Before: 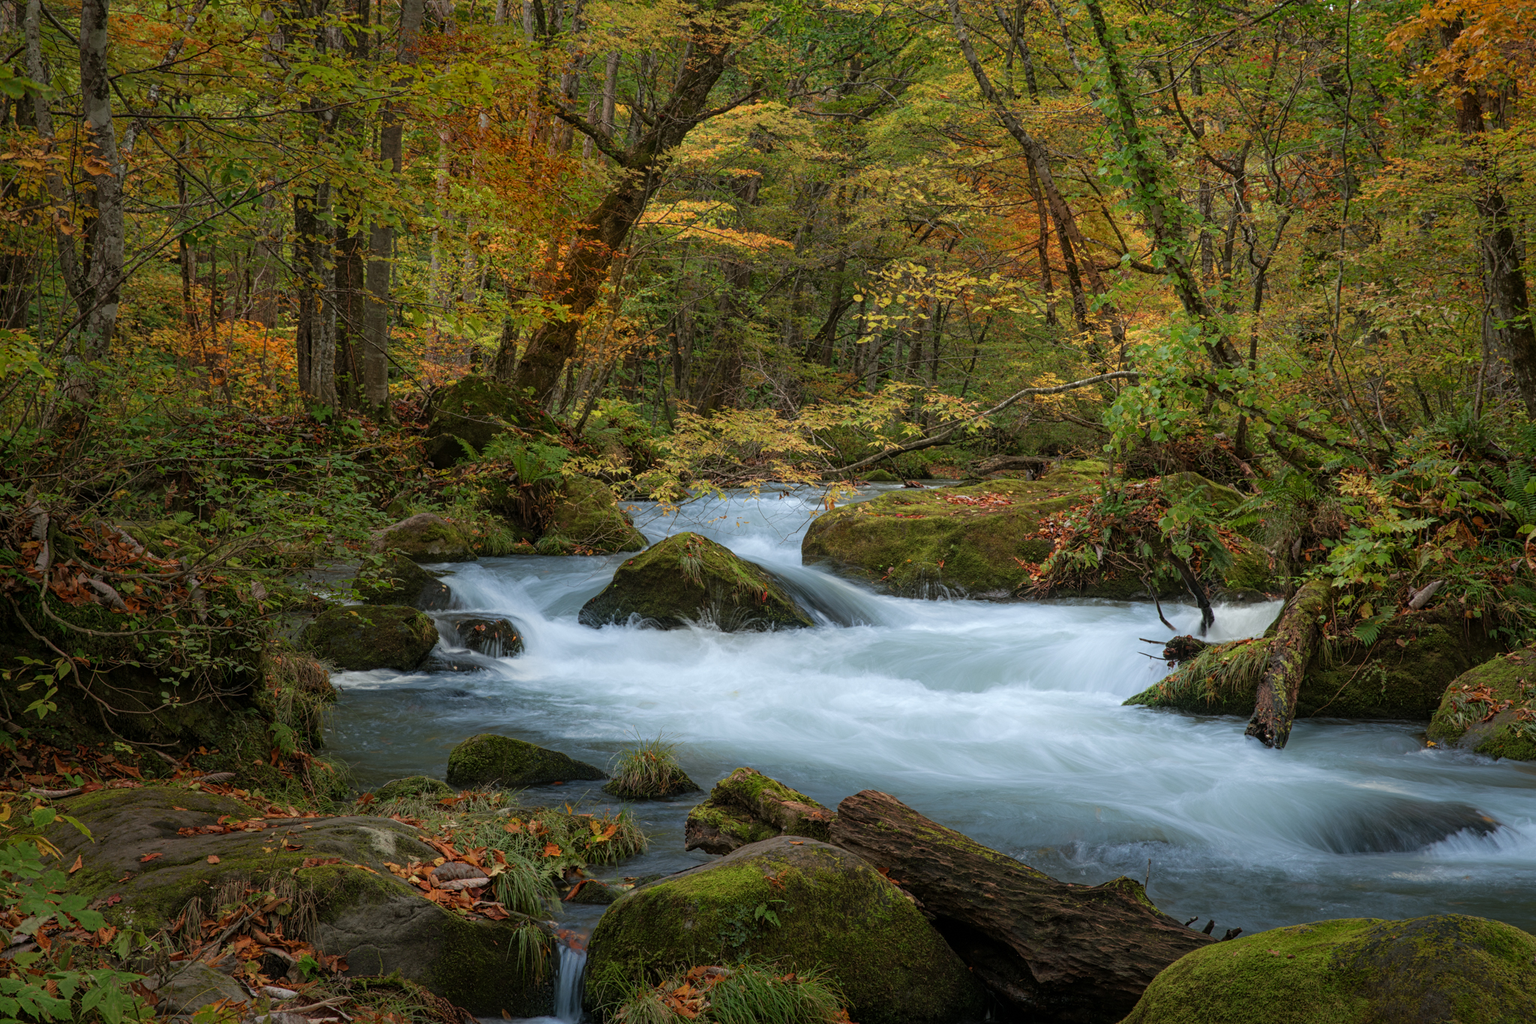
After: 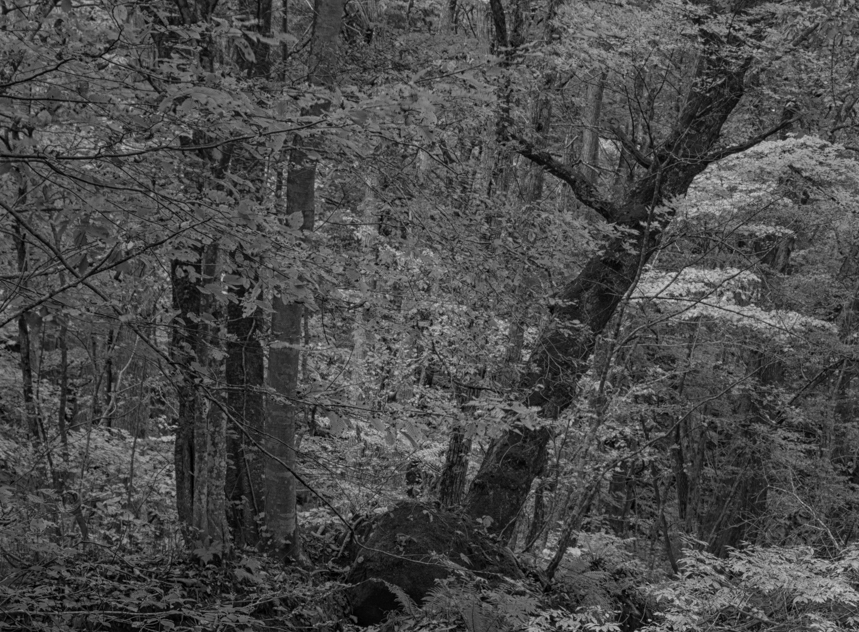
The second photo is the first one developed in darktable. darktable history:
crop and rotate: left 10.817%, top 0.062%, right 47.194%, bottom 53.626%
monochrome: a 30.25, b 92.03
